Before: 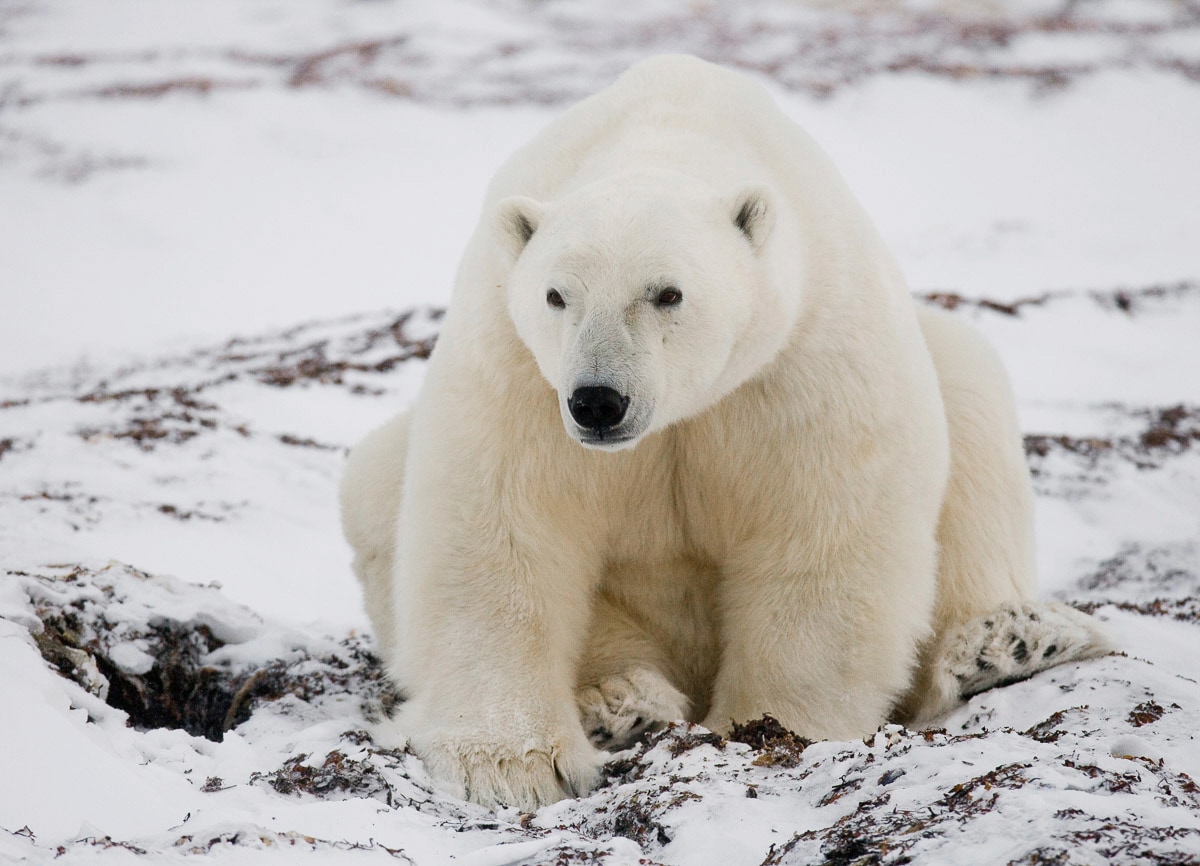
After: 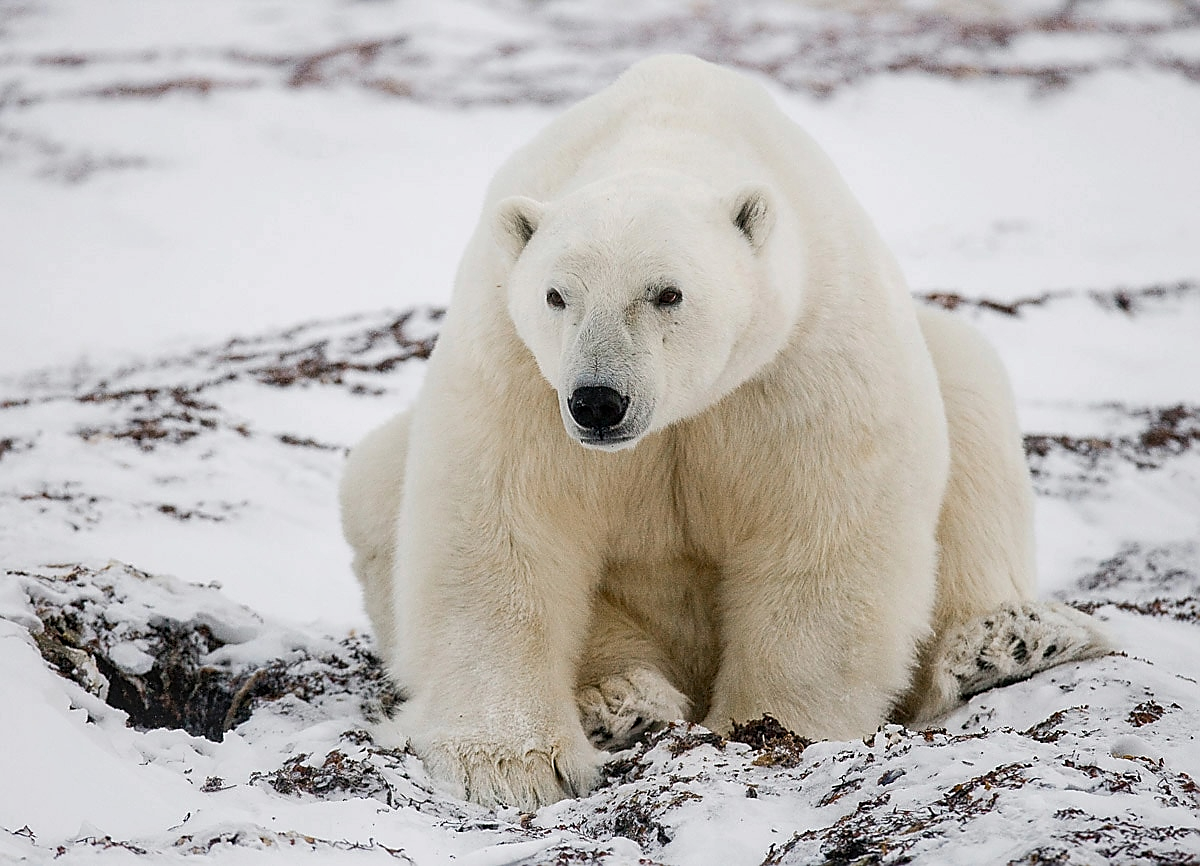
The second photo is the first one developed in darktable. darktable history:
local contrast: on, module defaults
color correction: highlights a* -0.145, highlights b* 0.092
sharpen: radius 1.388, amount 1.234, threshold 0.665
tone equalizer: edges refinement/feathering 500, mask exposure compensation -1.57 EV, preserve details no
